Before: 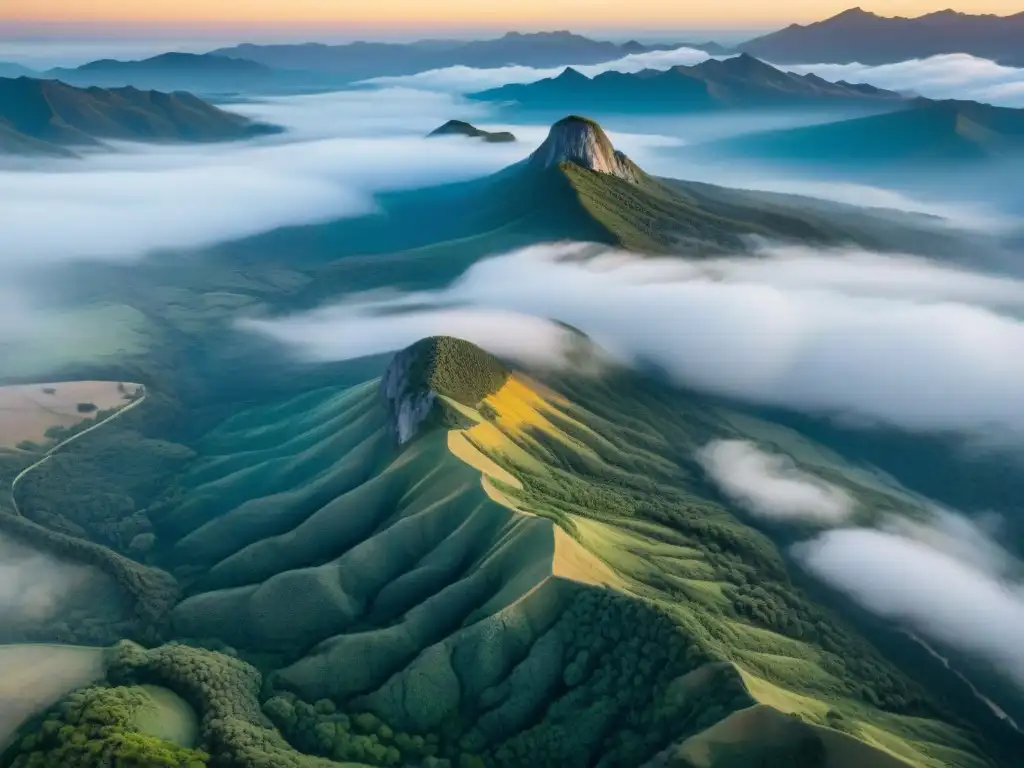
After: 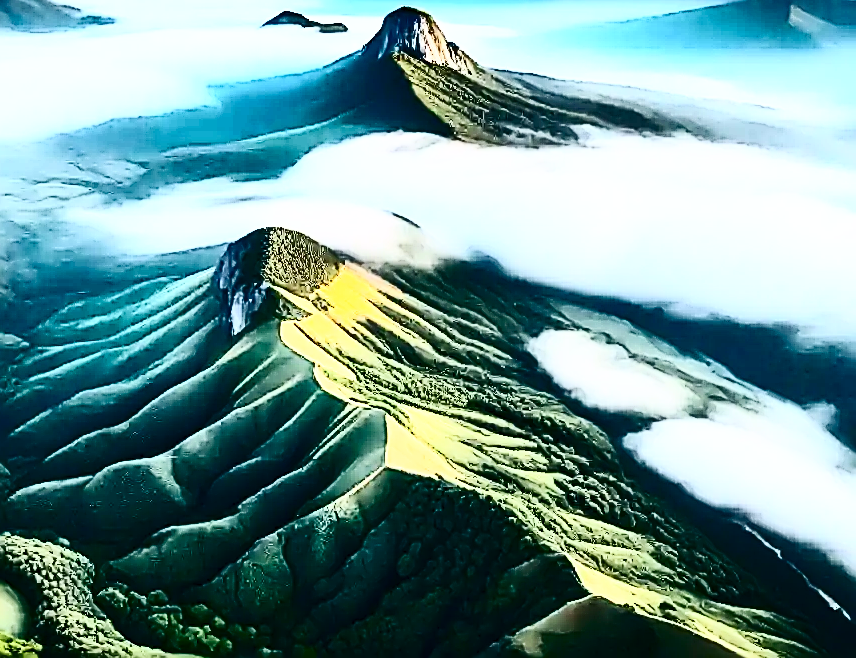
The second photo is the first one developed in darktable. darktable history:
crop: left 16.315%, top 14.246%
sharpen: amount 2
contrast brightness saturation: contrast 0.93, brightness 0.2
base curve: curves: ch0 [(0, 0) (0.028, 0.03) (0.121, 0.232) (0.46, 0.748) (0.859, 0.968) (1, 1)], preserve colors none
